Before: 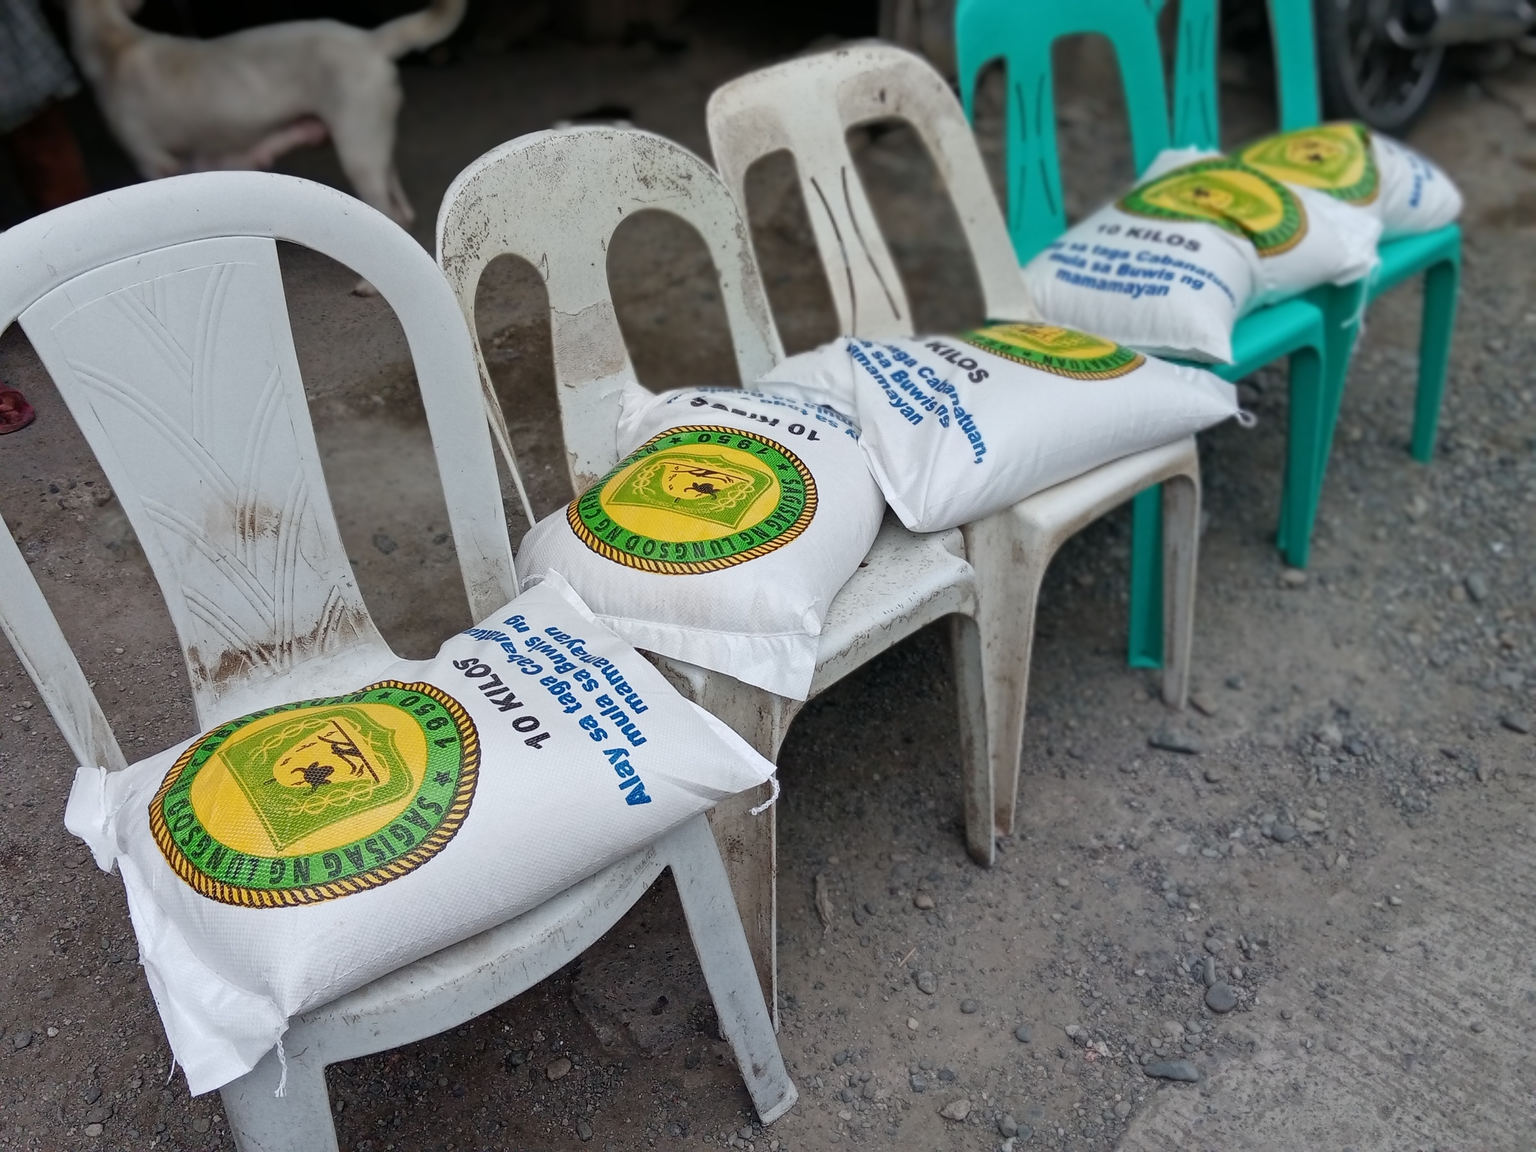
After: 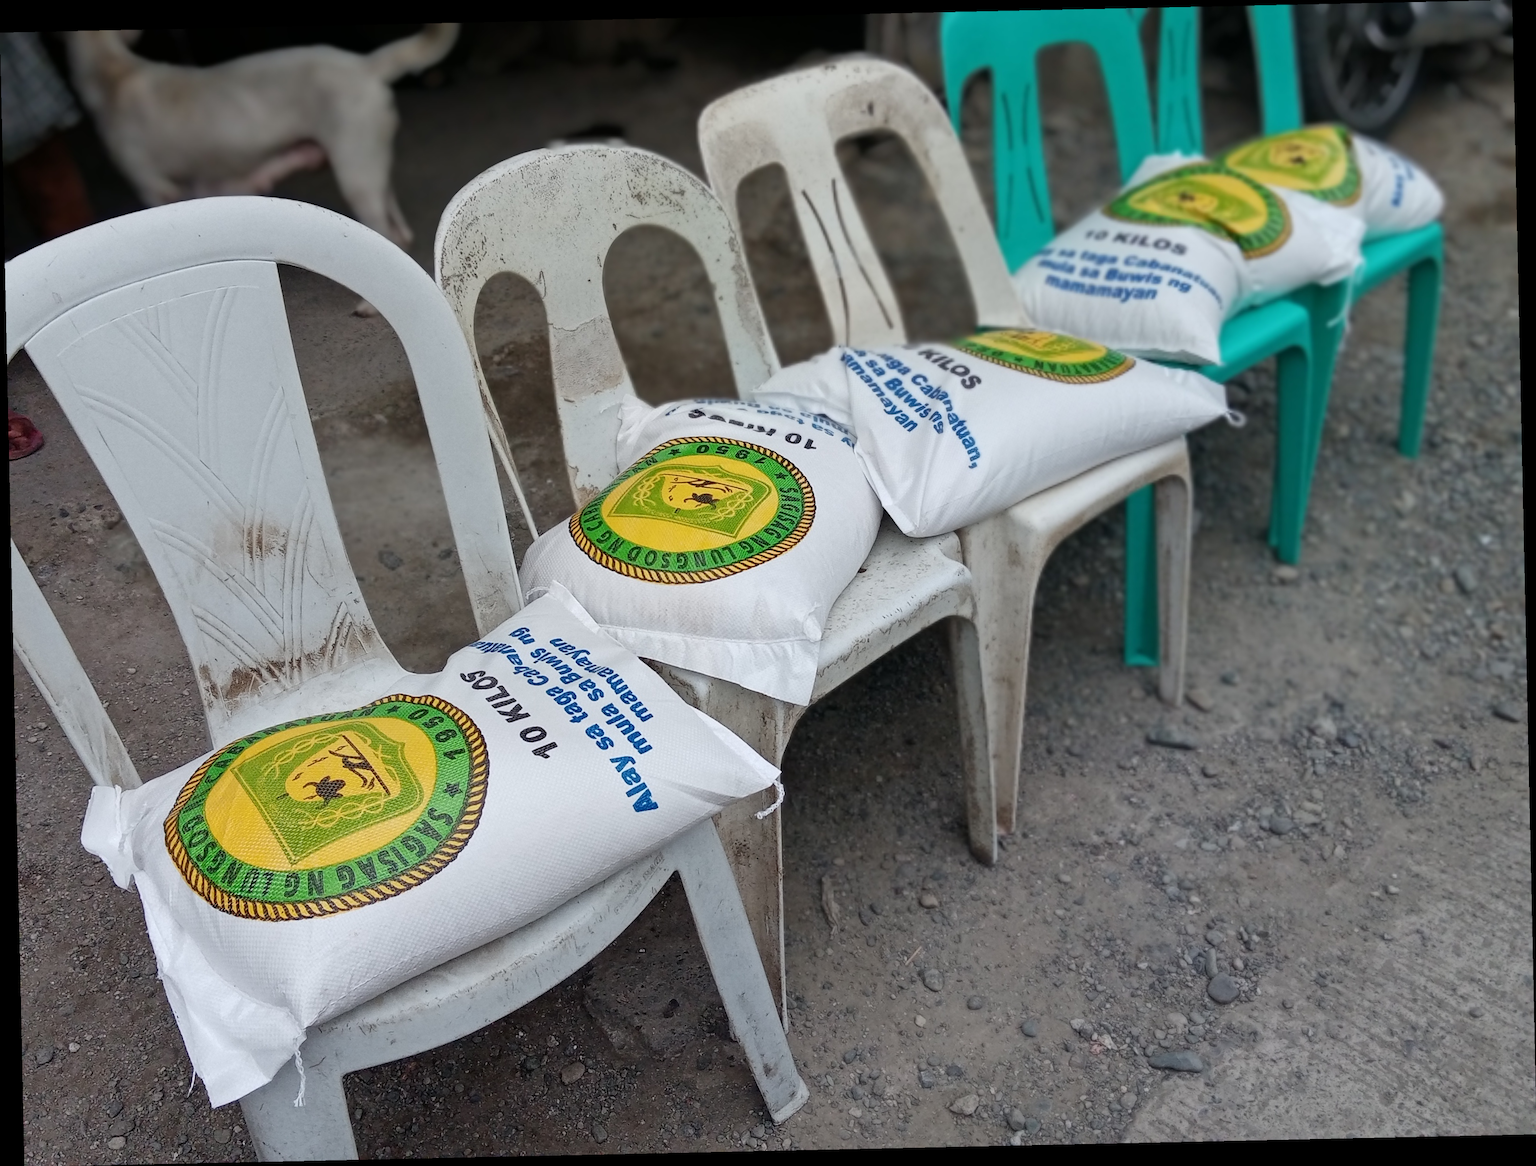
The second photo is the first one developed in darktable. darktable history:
rotate and perspective: rotation -1.24°, automatic cropping off
